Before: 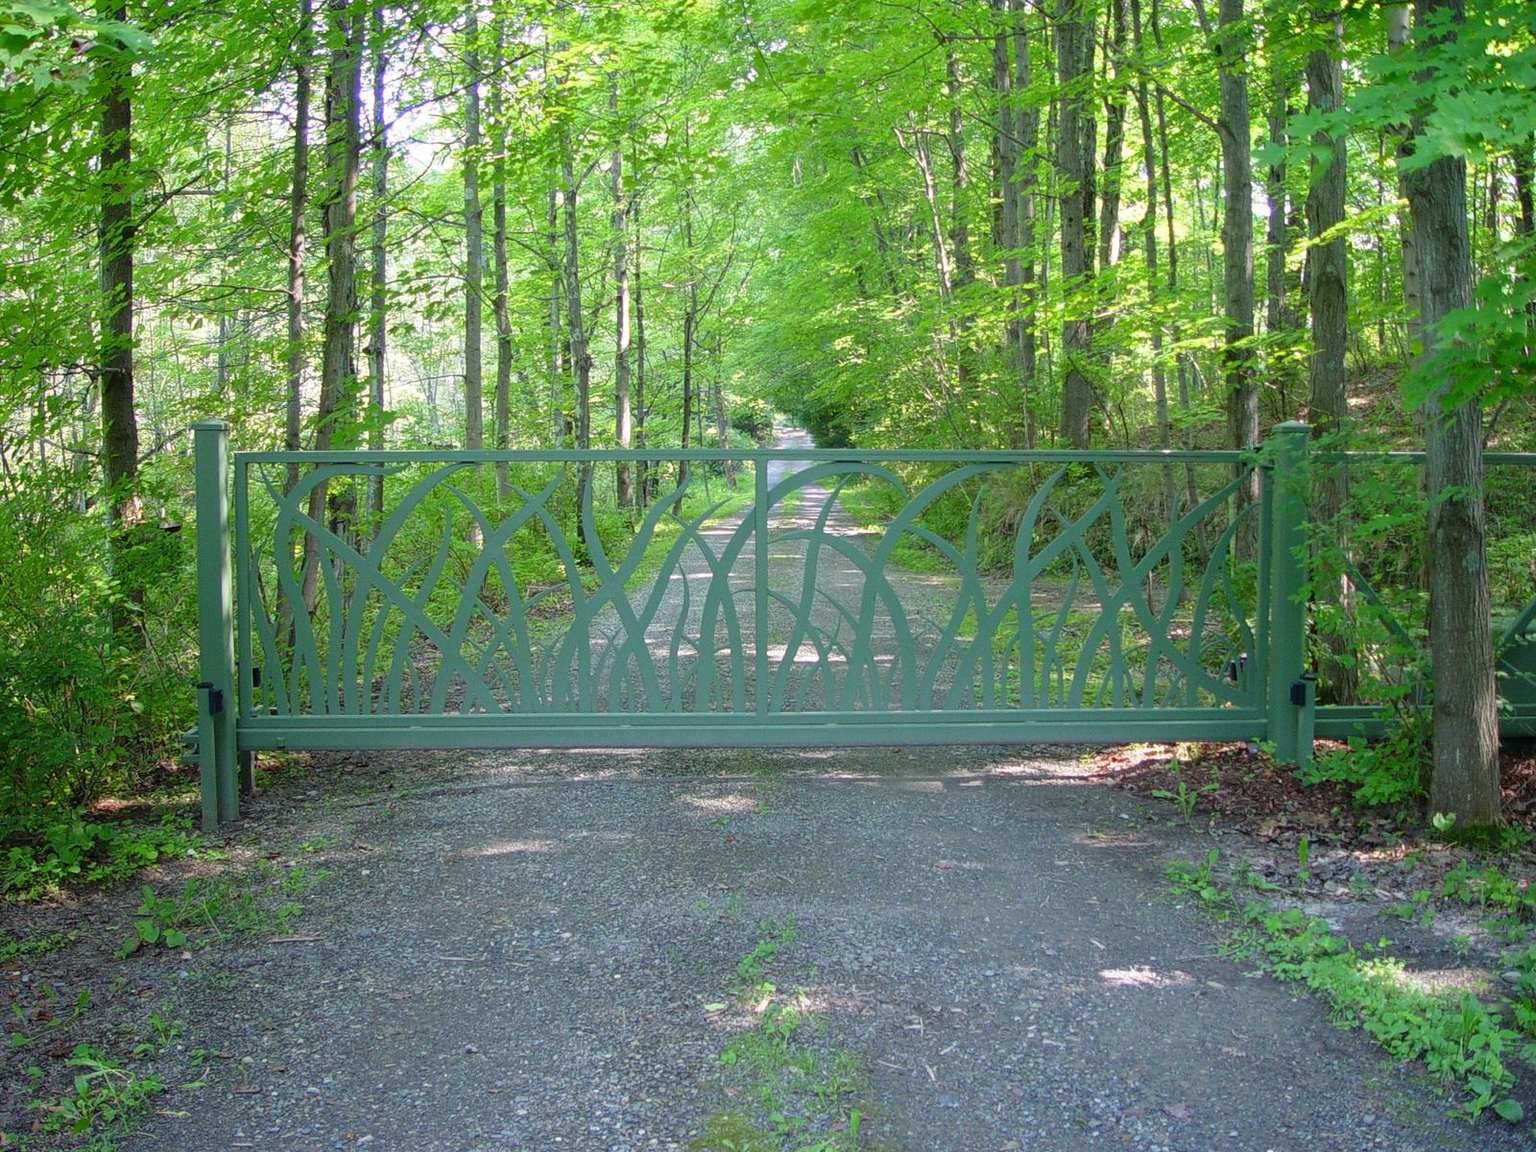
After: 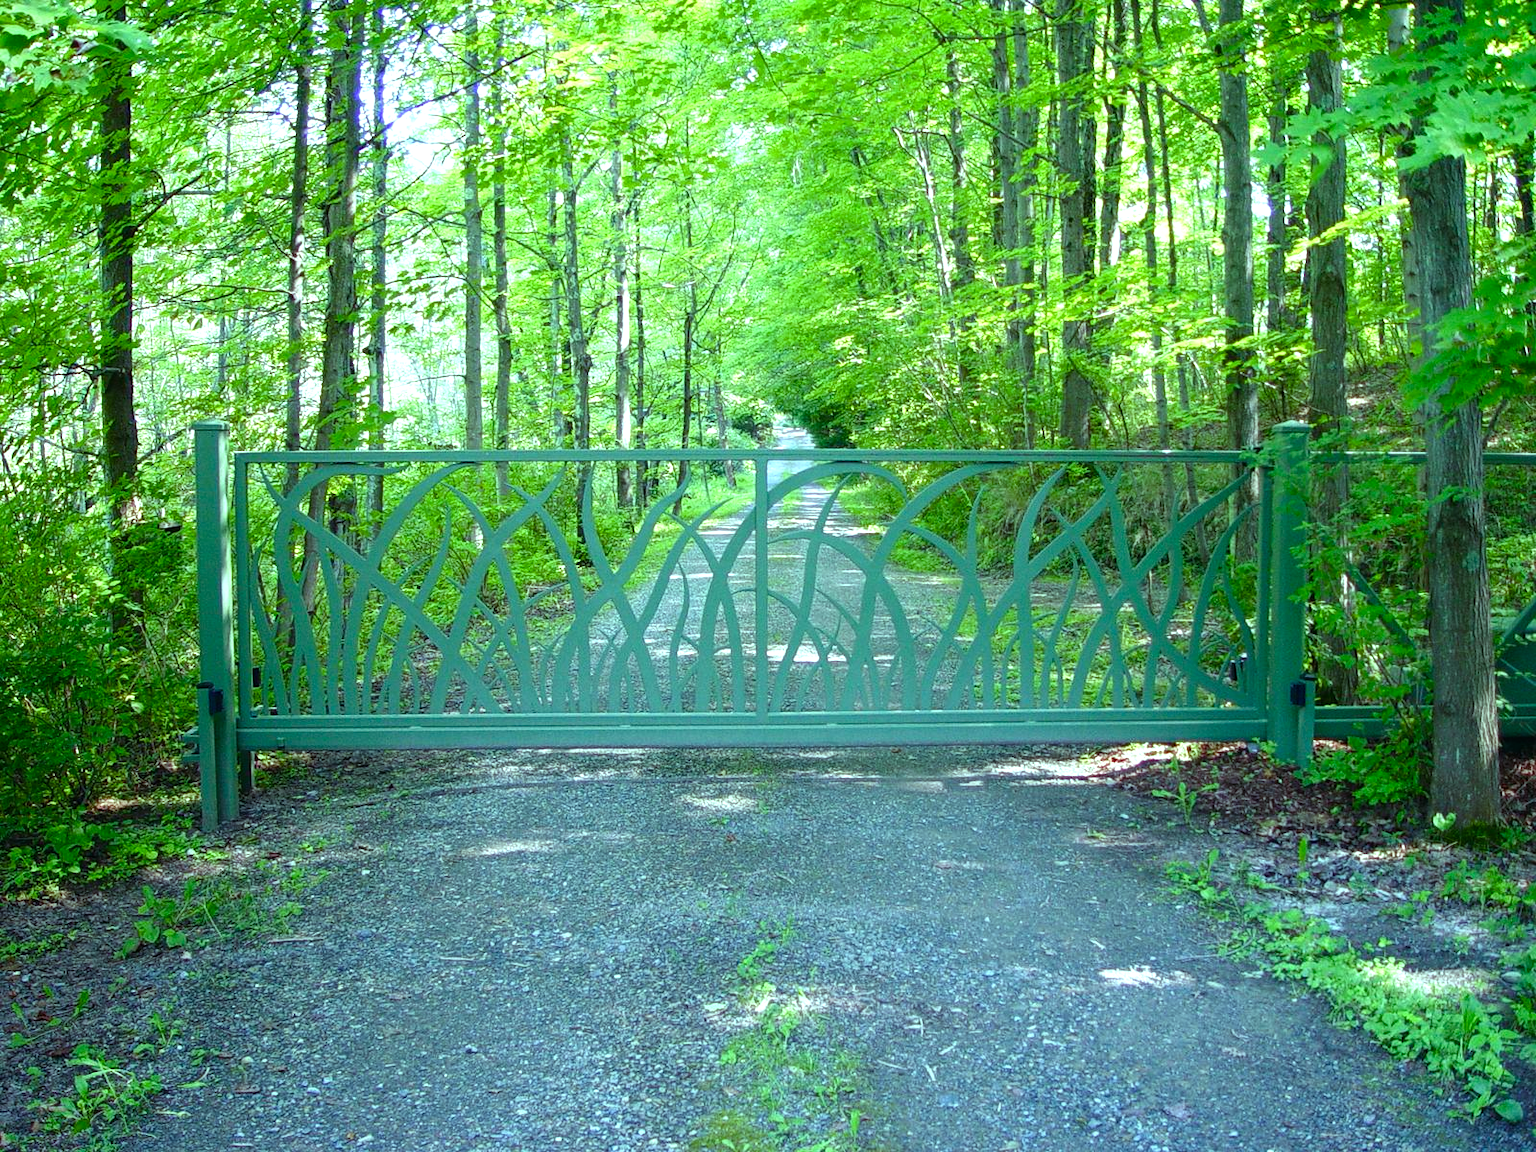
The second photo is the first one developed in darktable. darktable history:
color balance rgb: shadows lift › luminance -20%, power › hue 72.24°, highlights gain › luminance 15%, global offset › hue 171.6°, perceptual saturation grading › global saturation 14.09%, perceptual saturation grading › highlights -25%, perceptual saturation grading › shadows 25%, global vibrance 25%, contrast 10%
exposure: black level correction -0.001, exposure 0.08 EV, compensate highlight preservation false
color balance: mode lift, gamma, gain (sRGB), lift [0.997, 0.979, 1.021, 1.011], gamma [1, 1.084, 0.916, 0.998], gain [1, 0.87, 1.13, 1.101], contrast 4.55%, contrast fulcrum 38.24%, output saturation 104.09%
